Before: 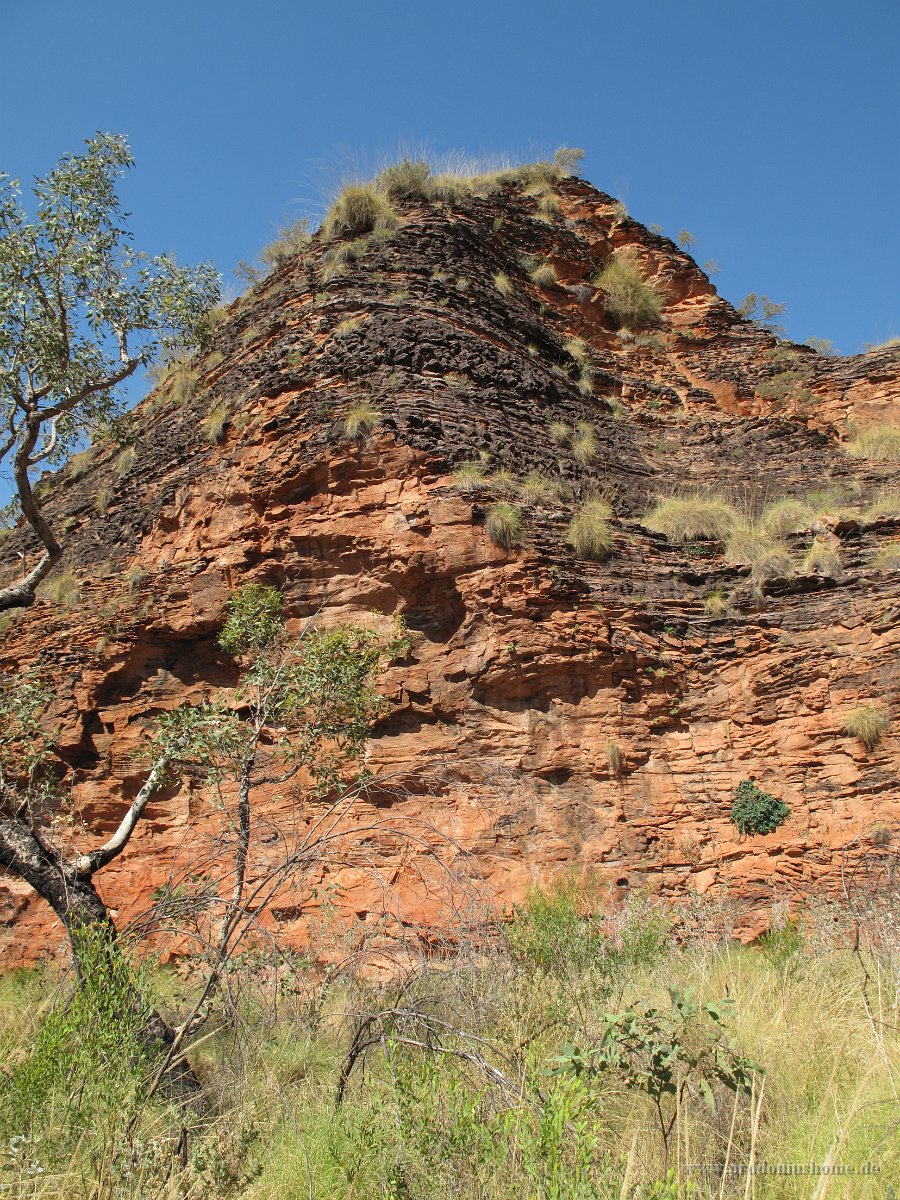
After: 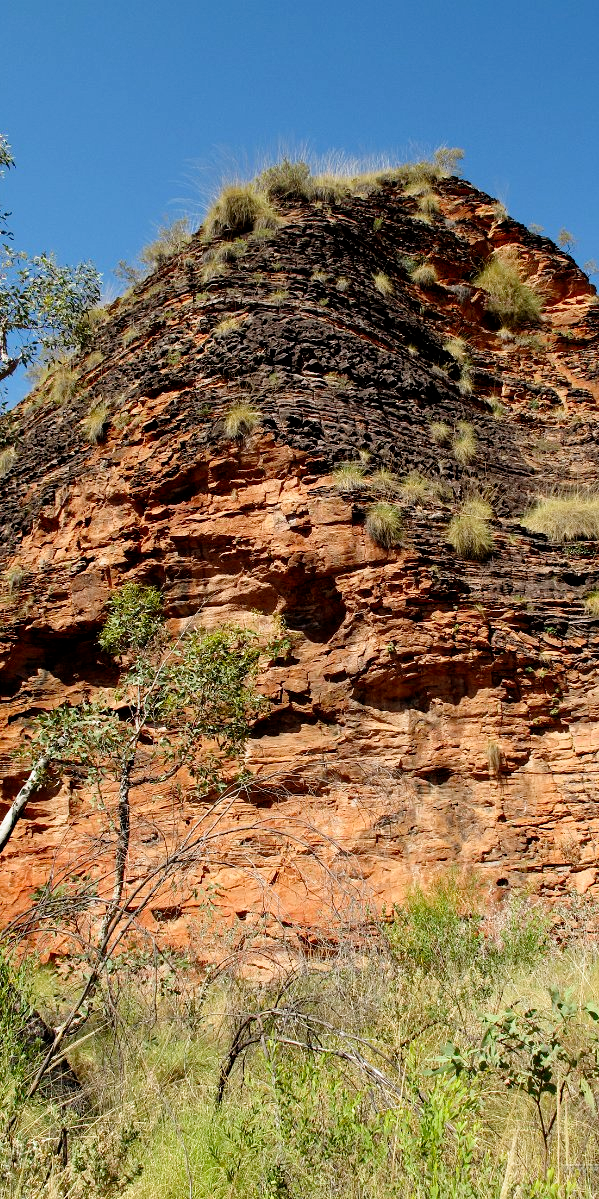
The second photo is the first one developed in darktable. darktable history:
color correction: saturation 0.99
crop and rotate: left 13.409%, right 19.924%
filmic rgb: black relative exposure -6.3 EV, white relative exposure 2.8 EV, threshold 3 EV, target black luminance 0%, hardness 4.6, latitude 67.35%, contrast 1.292, shadows ↔ highlights balance -3.5%, preserve chrominance no, color science v4 (2020), contrast in shadows soft, enable highlight reconstruction true
